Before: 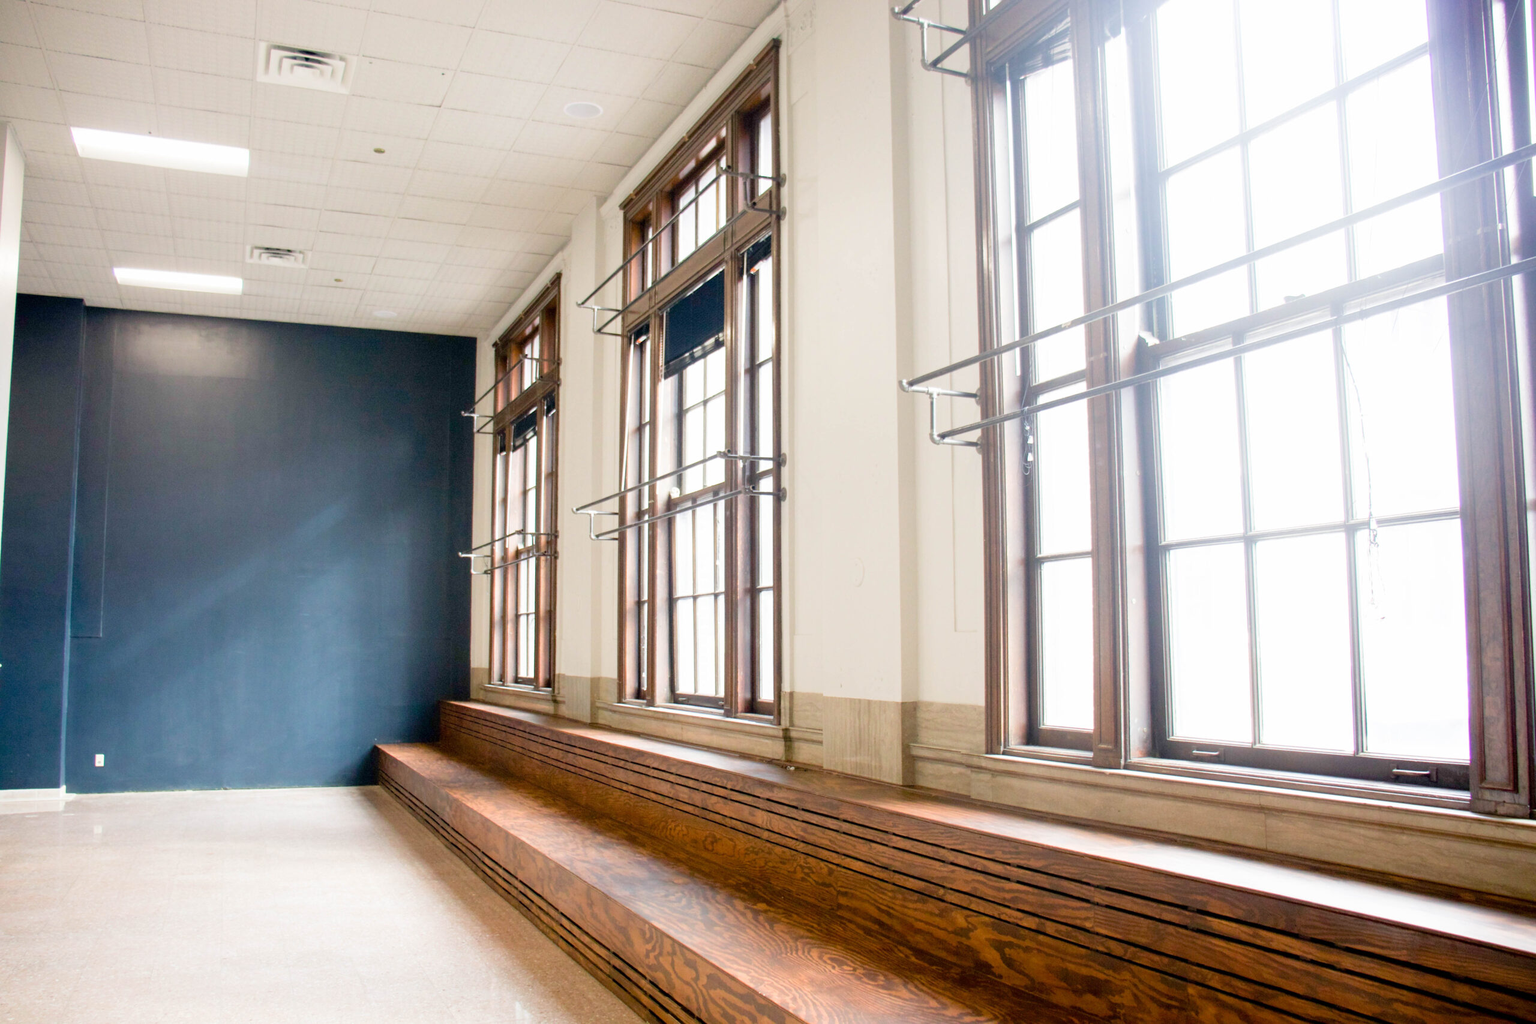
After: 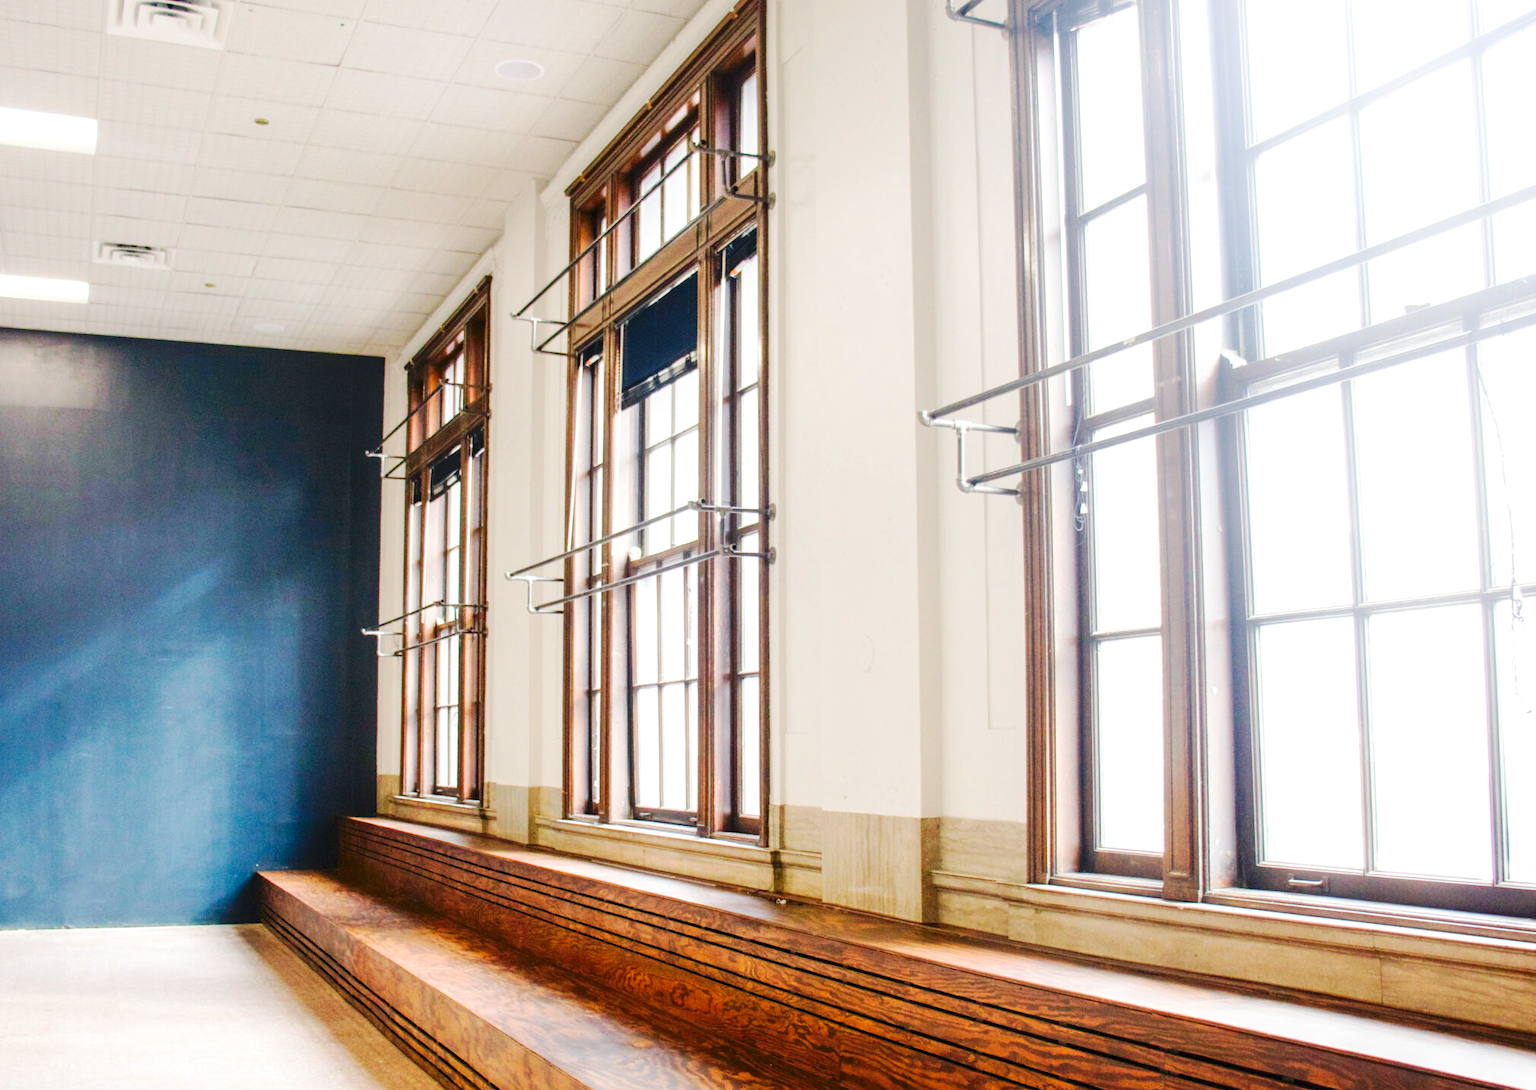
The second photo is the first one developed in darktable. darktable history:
tone curve: curves: ch0 [(0, 0) (0.003, 0.062) (0.011, 0.07) (0.025, 0.083) (0.044, 0.094) (0.069, 0.105) (0.1, 0.117) (0.136, 0.136) (0.177, 0.164) (0.224, 0.201) (0.277, 0.256) (0.335, 0.335) (0.399, 0.424) (0.468, 0.529) (0.543, 0.641) (0.623, 0.725) (0.709, 0.787) (0.801, 0.849) (0.898, 0.917) (1, 1)], preserve colors none
contrast brightness saturation: contrast 0.08, saturation 0.2
crop: left 11.225%, top 5.381%, right 9.565%, bottom 10.314%
local contrast: detail 130%
